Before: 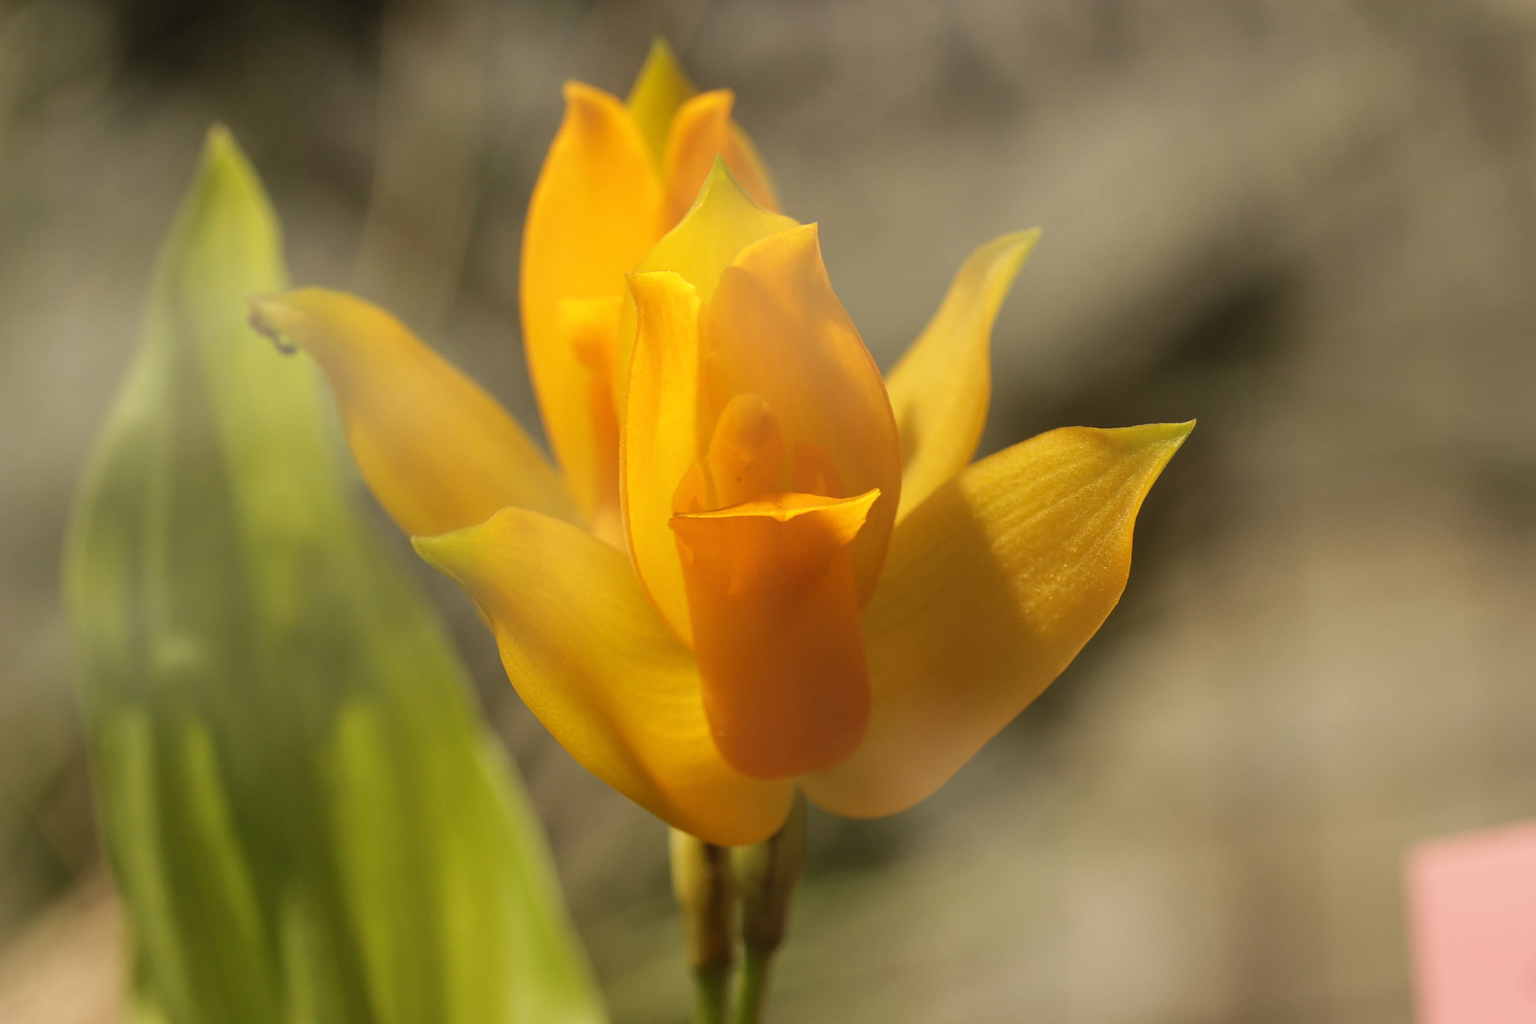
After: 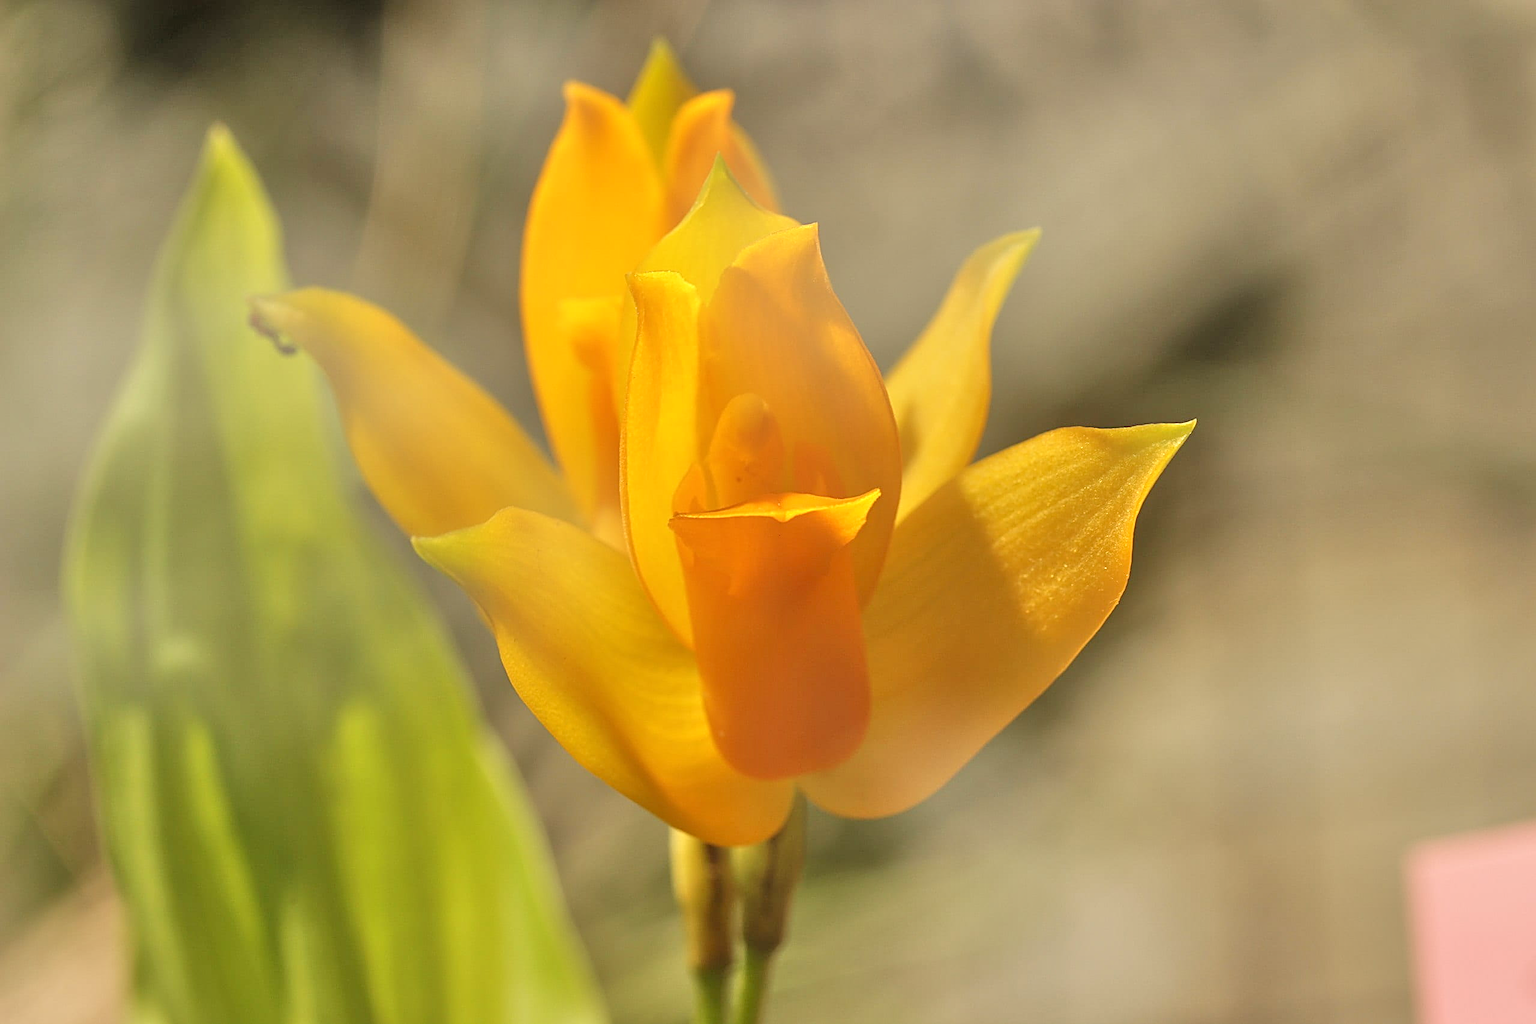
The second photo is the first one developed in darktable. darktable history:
tone equalizer: -7 EV 0.15 EV, -6 EV 0.6 EV, -5 EV 1.15 EV, -4 EV 1.33 EV, -3 EV 1.15 EV, -2 EV 0.6 EV, -1 EV 0.15 EV, mask exposure compensation -0.5 EV
sharpen: radius 2.531, amount 0.628
